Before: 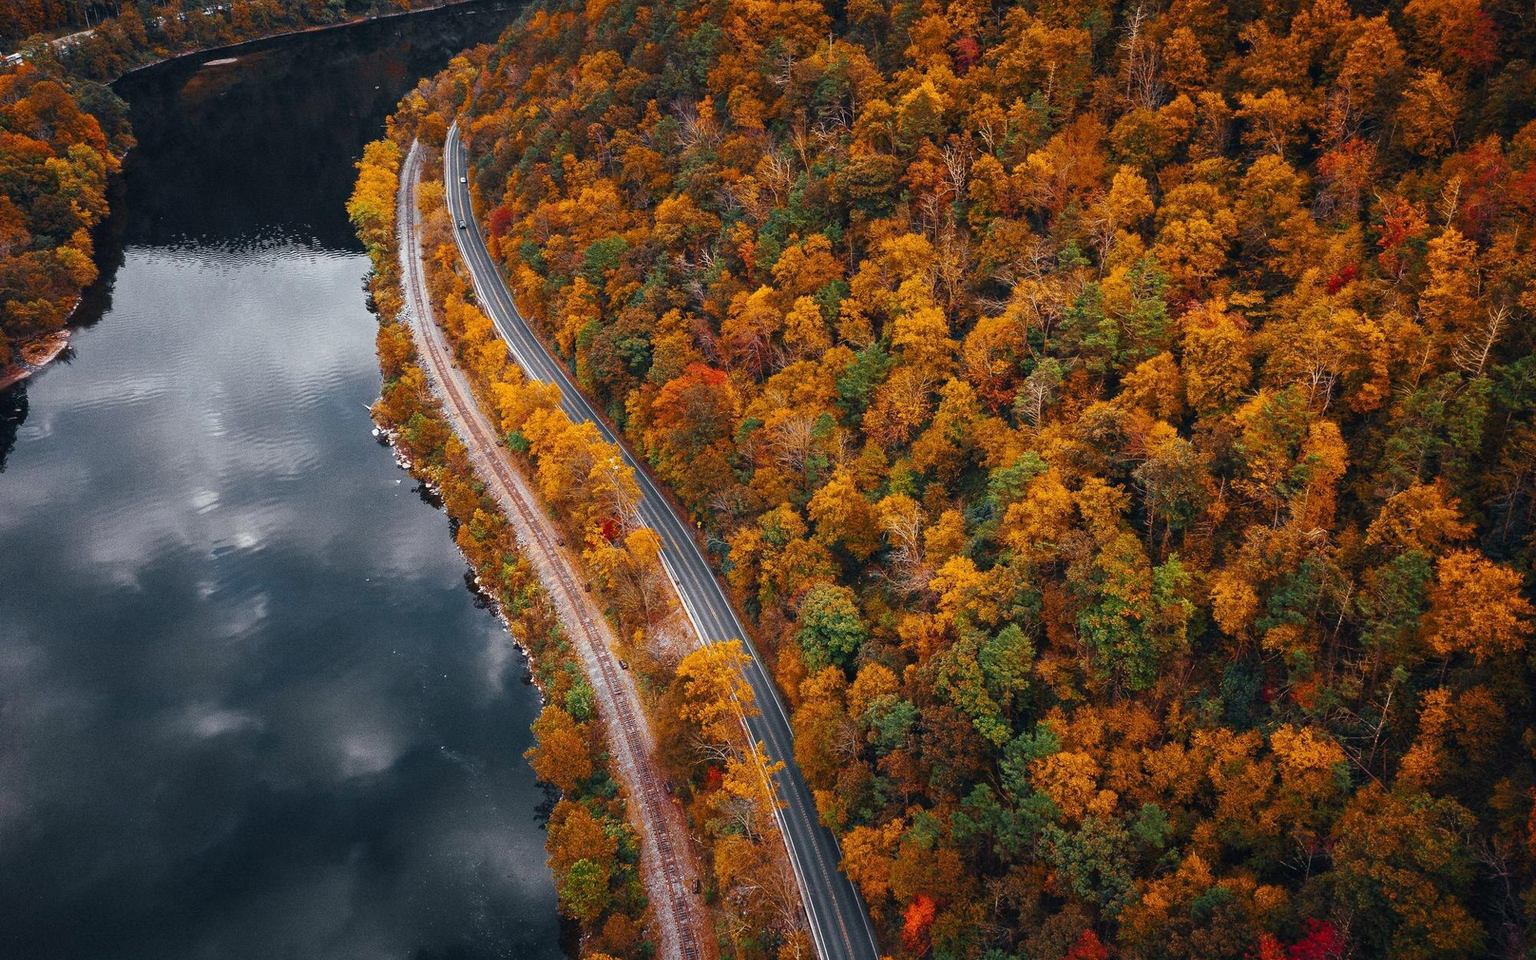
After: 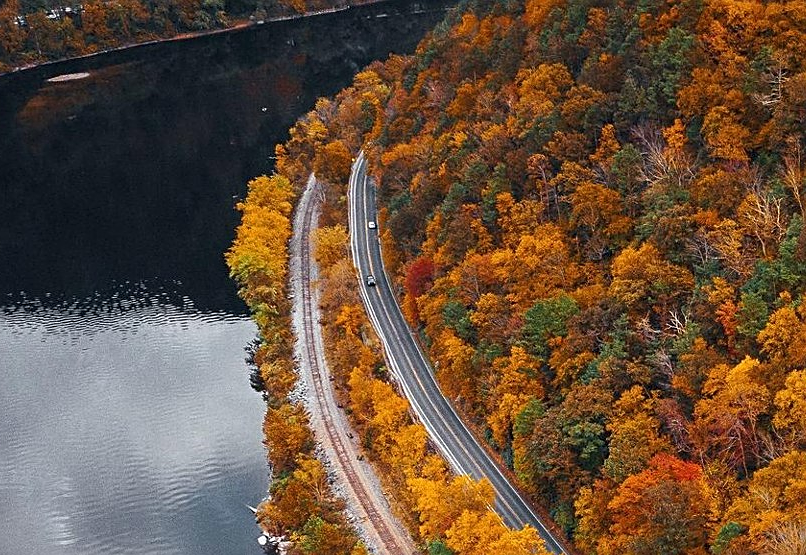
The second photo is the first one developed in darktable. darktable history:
crop and rotate: left 10.817%, top 0.062%, right 47.194%, bottom 53.626%
sharpen: on, module defaults
